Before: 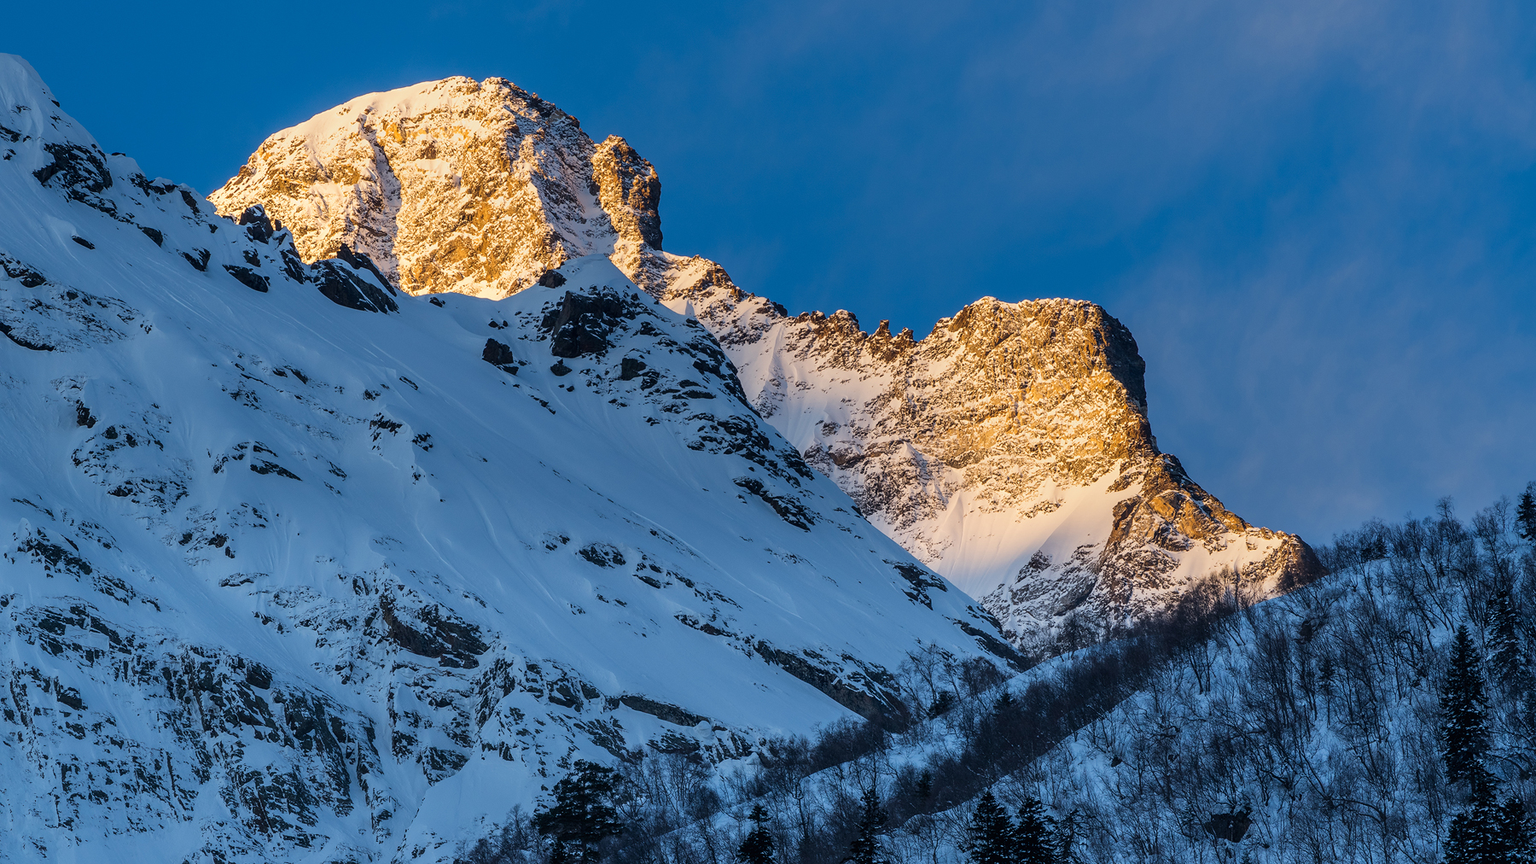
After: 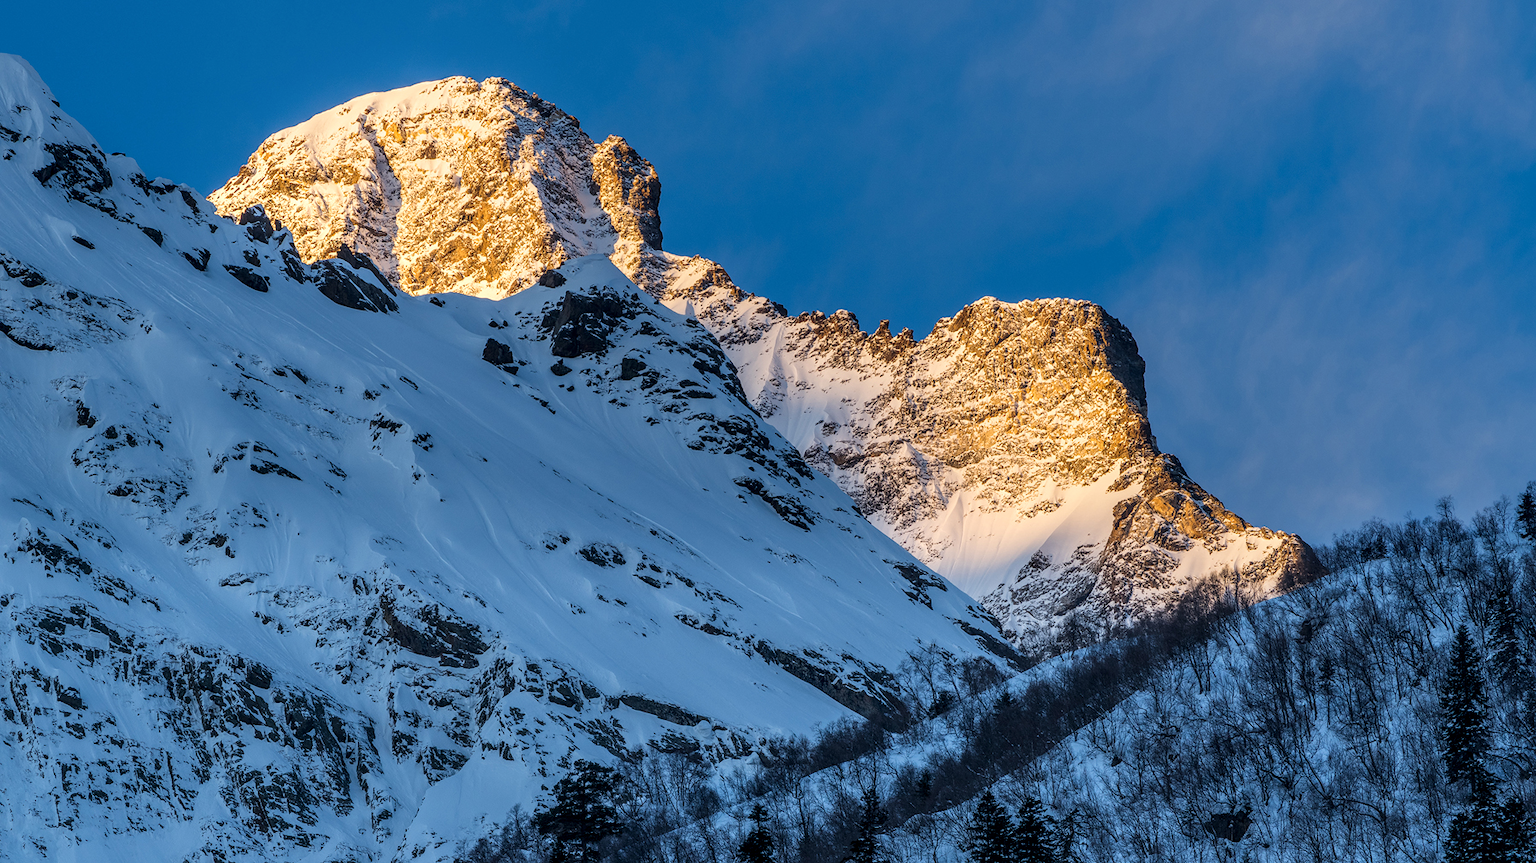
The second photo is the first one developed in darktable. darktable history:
local contrast: on, module defaults
exposure: black level correction -0.001, exposure 0.08 EV, compensate exposure bias true, compensate highlight preservation false
